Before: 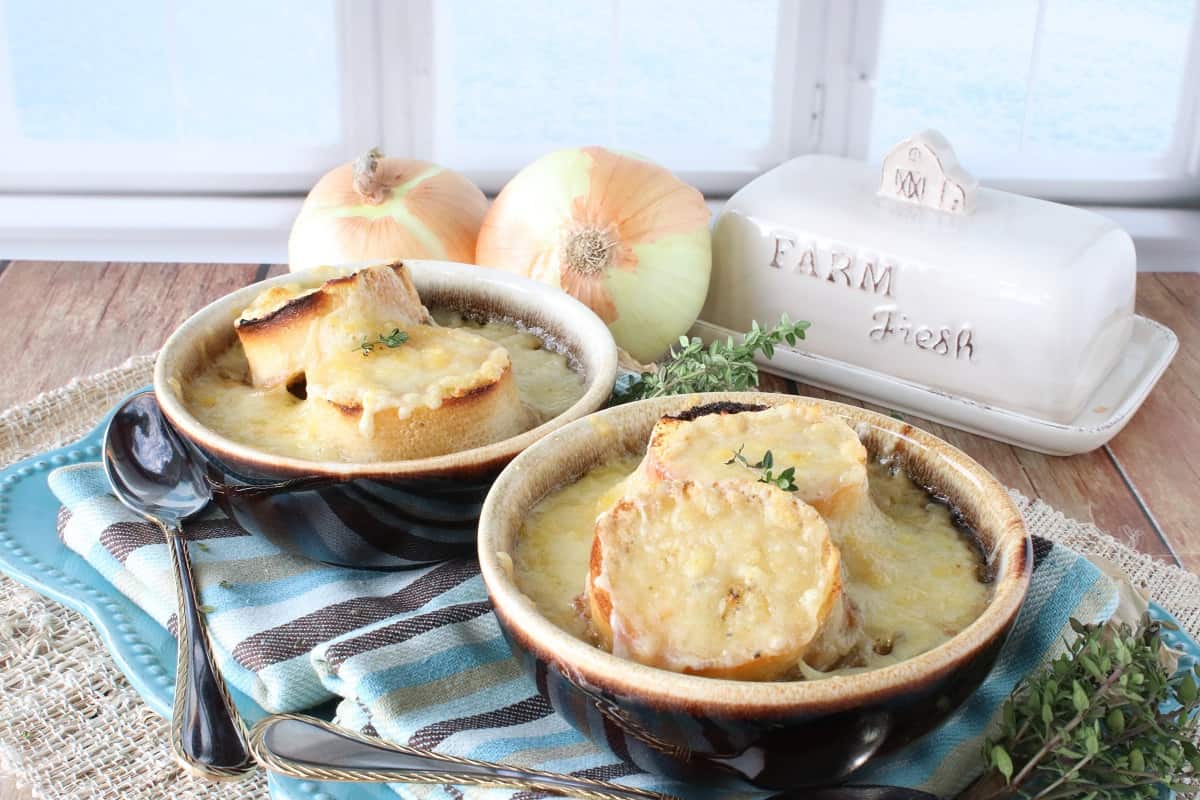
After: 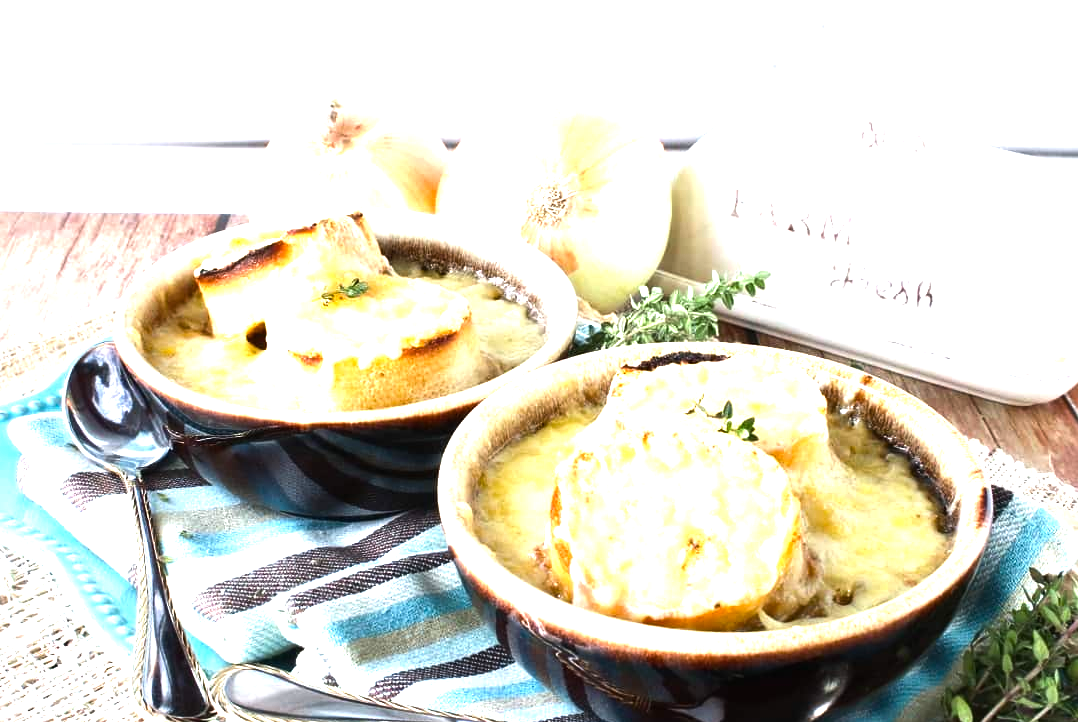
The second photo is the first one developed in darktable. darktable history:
crop: left 3.353%, top 6.364%, right 6.746%, bottom 3.324%
color balance rgb: linear chroma grading › shadows 31.941%, linear chroma grading › global chroma -2.239%, linear chroma grading › mid-tones 3.988%, perceptual saturation grading › global saturation 0.27%, perceptual brilliance grading › highlights 46.624%, perceptual brilliance grading › mid-tones 21.304%, perceptual brilliance grading › shadows -6.617%
